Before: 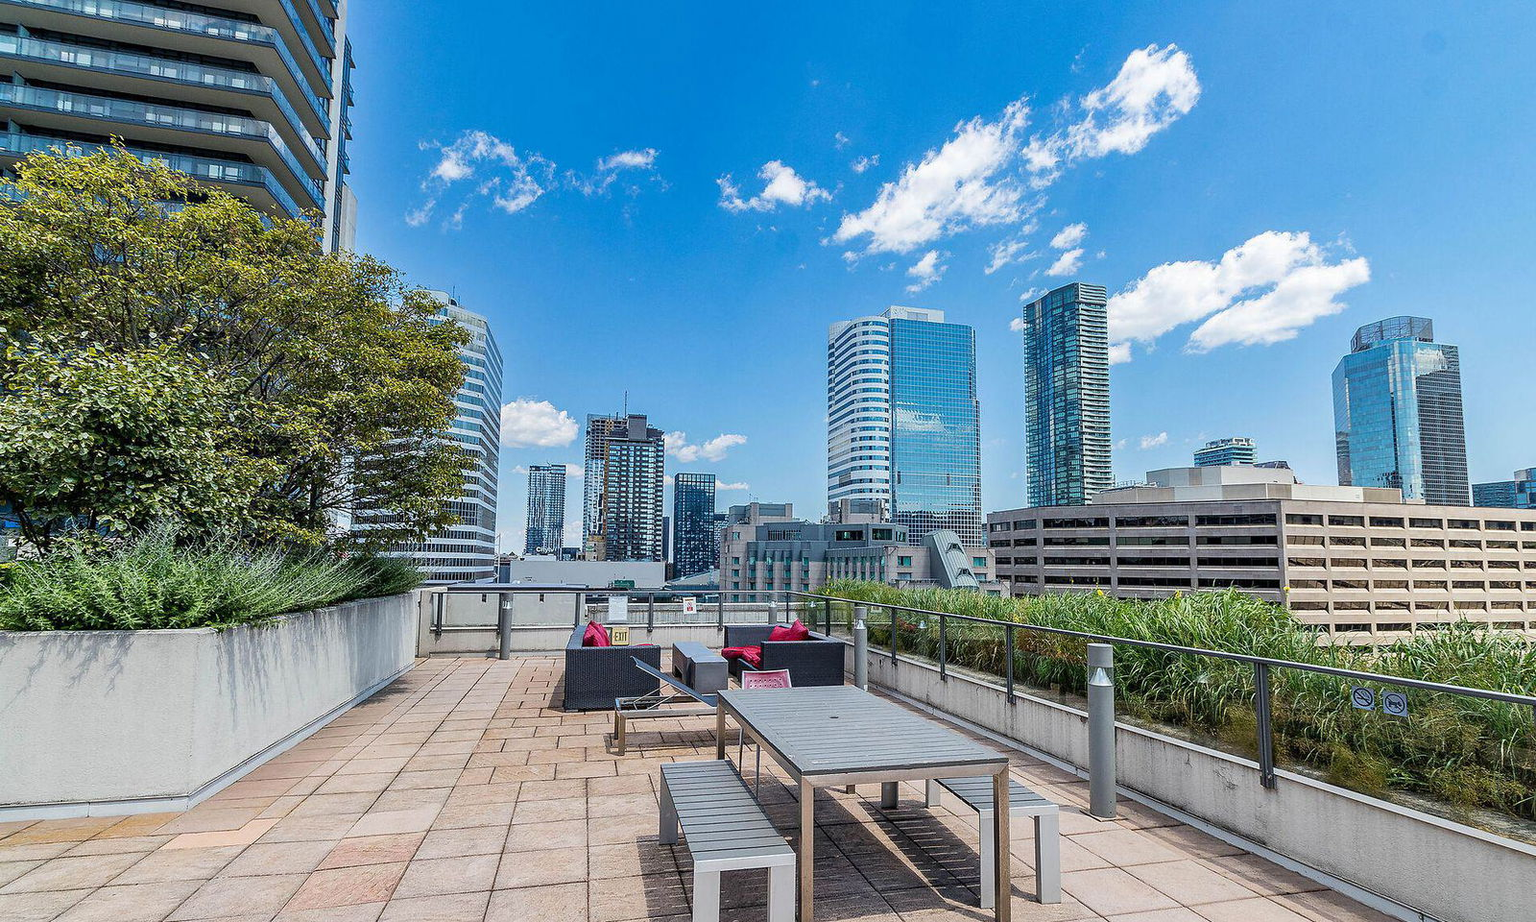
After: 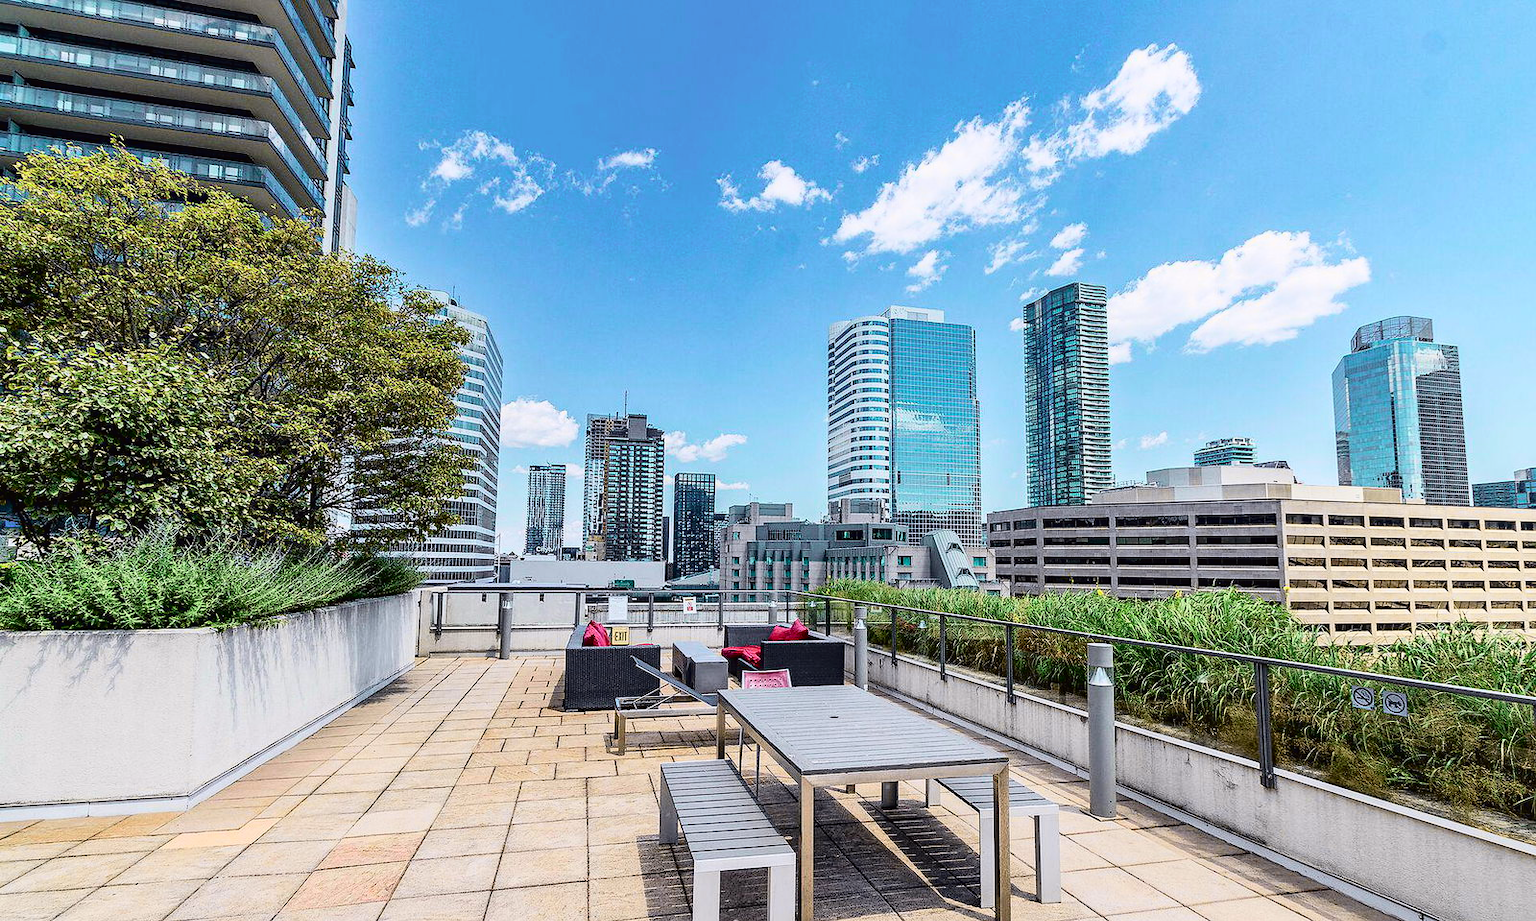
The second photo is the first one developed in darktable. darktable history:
tone curve: curves: ch0 [(0, 0.011) (0.053, 0.026) (0.174, 0.115) (0.398, 0.444) (0.673, 0.775) (0.829, 0.906) (0.991, 0.981)]; ch1 [(0, 0) (0.264, 0.22) (0.407, 0.373) (0.463, 0.457) (0.492, 0.501) (0.512, 0.513) (0.54, 0.543) (0.585, 0.617) (0.659, 0.686) (0.78, 0.8) (1, 1)]; ch2 [(0, 0) (0.438, 0.449) (0.473, 0.469) (0.503, 0.5) (0.523, 0.534) (0.562, 0.591) (0.612, 0.627) (0.701, 0.707) (1, 1)], color space Lab, independent channels, preserve colors none
